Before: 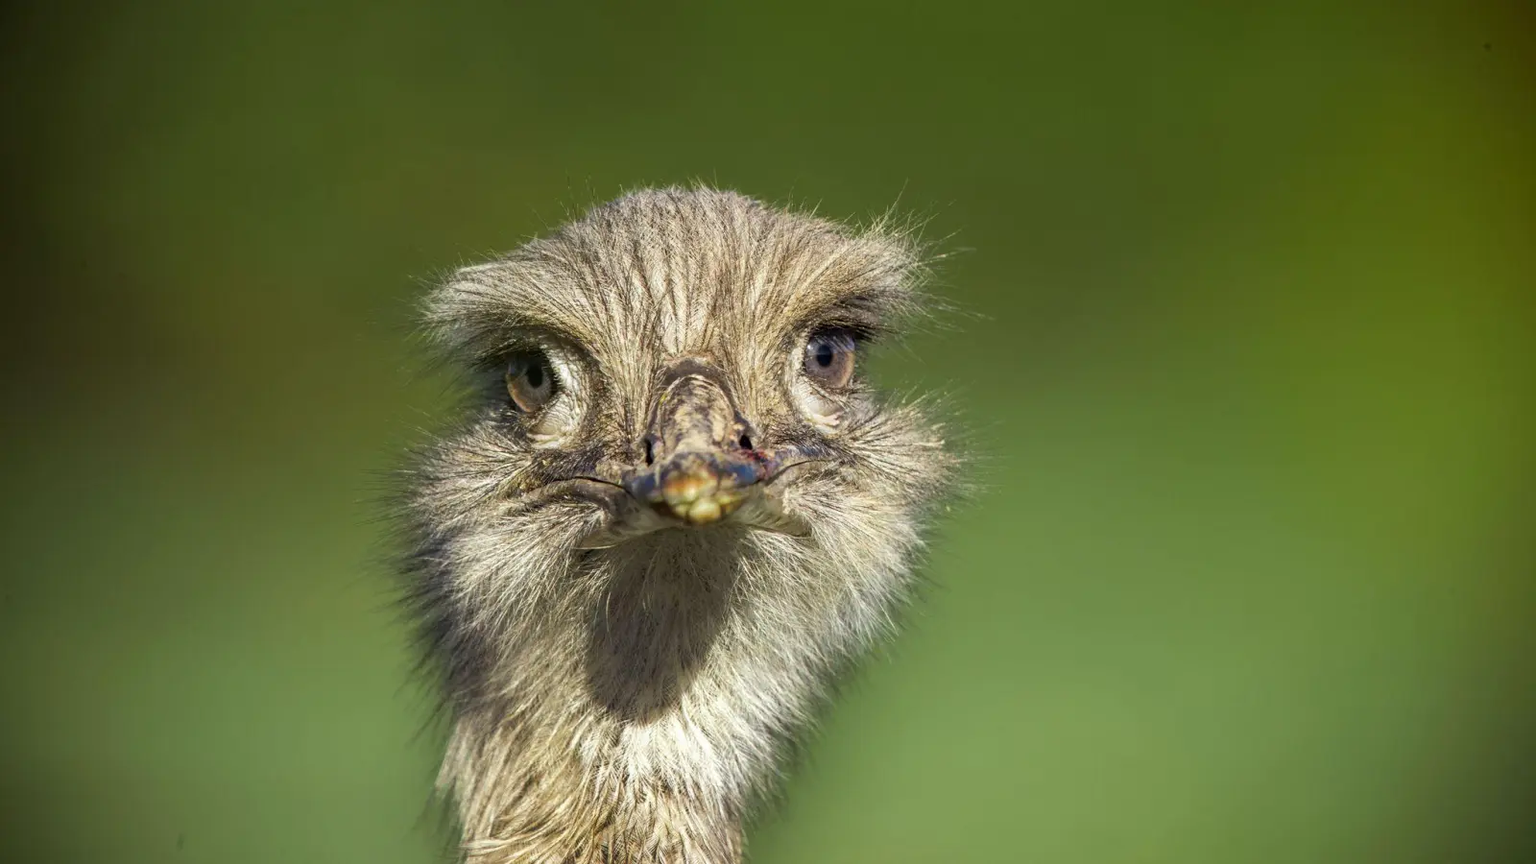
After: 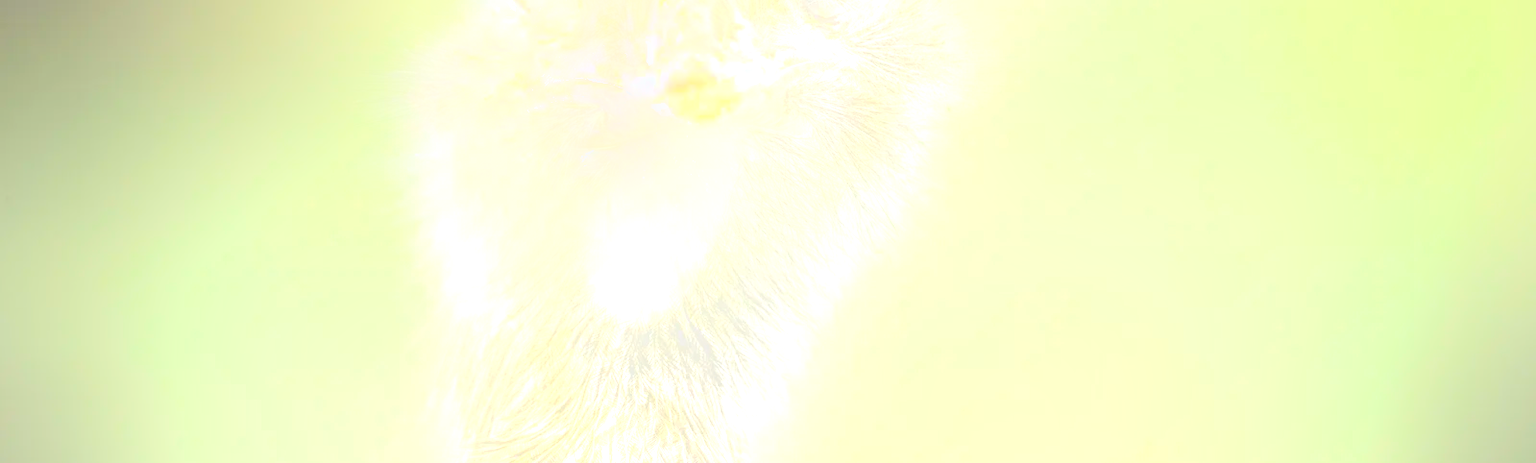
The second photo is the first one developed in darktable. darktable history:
crop and rotate: top 46.237%
rgb levels: levels [[0.01, 0.419, 0.839], [0, 0.5, 1], [0, 0.5, 1]]
local contrast: highlights 79%, shadows 56%, detail 175%, midtone range 0.428
bloom: size 25%, threshold 5%, strength 90%
